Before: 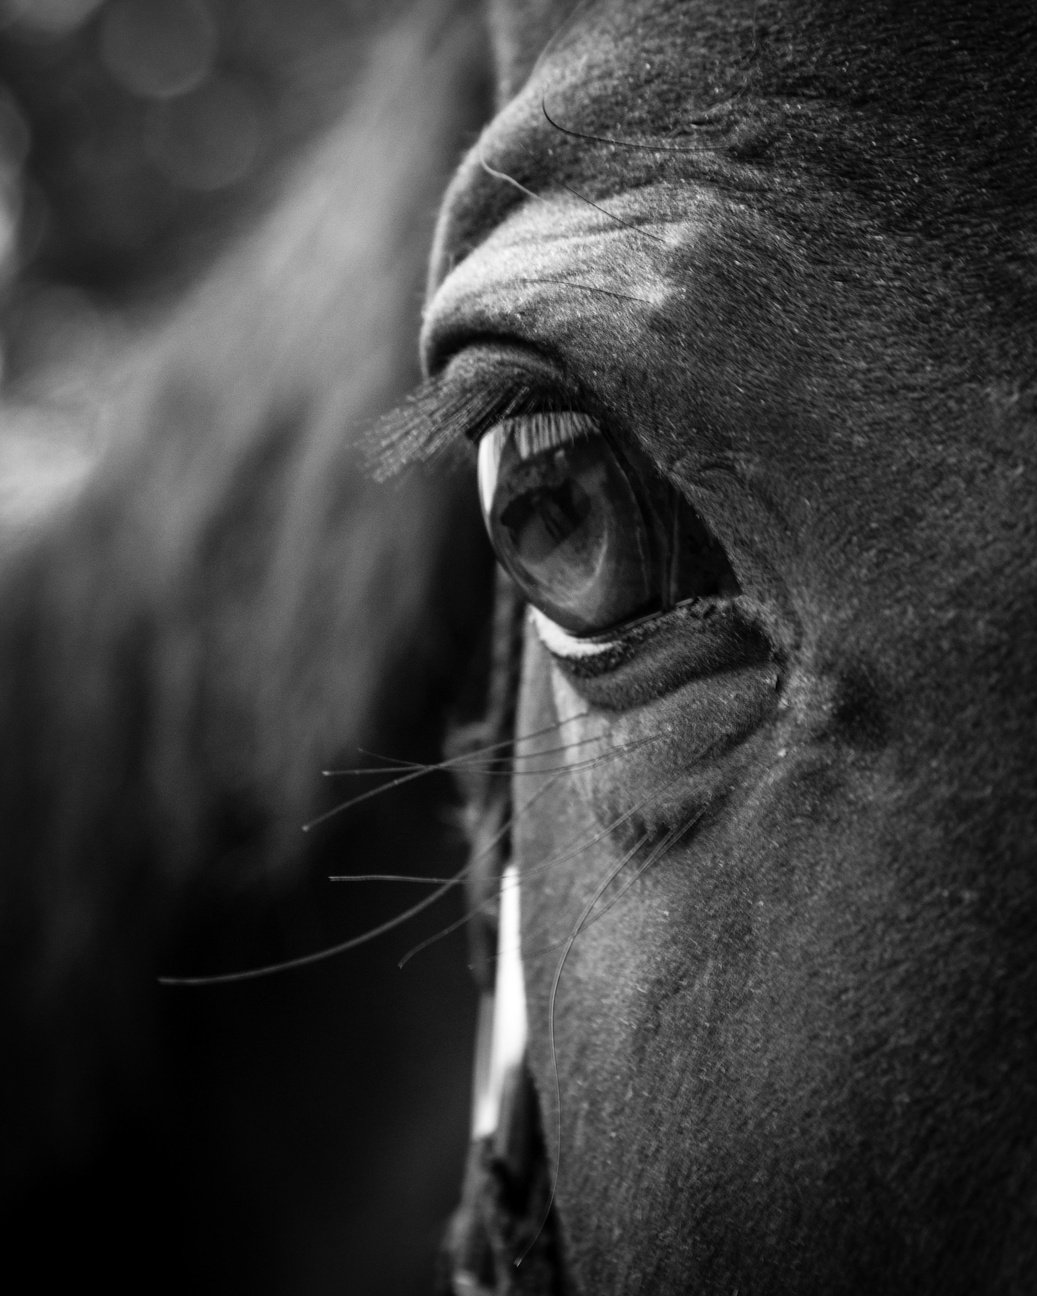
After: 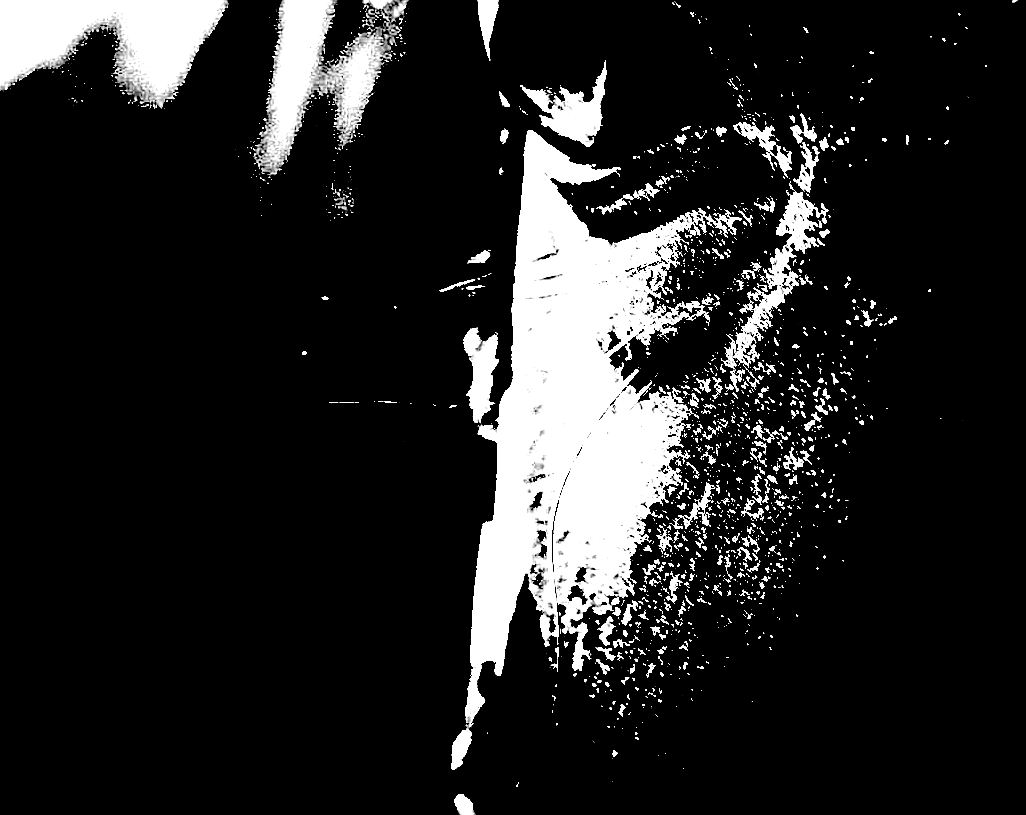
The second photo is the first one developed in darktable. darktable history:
sharpen: radius 1.864, amount 0.398, threshold 1.271
crop and rotate: top 36.435%
rotate and perspective: rotation 0.174°, lens shift (vertical) 0.013, lens shift (horizontal) 0.019, shear 0.001, automatic cropping original format, crop left 0.007, crop right 0.991, crop top 0.016, crop bottom 0.997
exposure: black level correction 0.1, exposure 3 EV, compensate highlight preservation false
